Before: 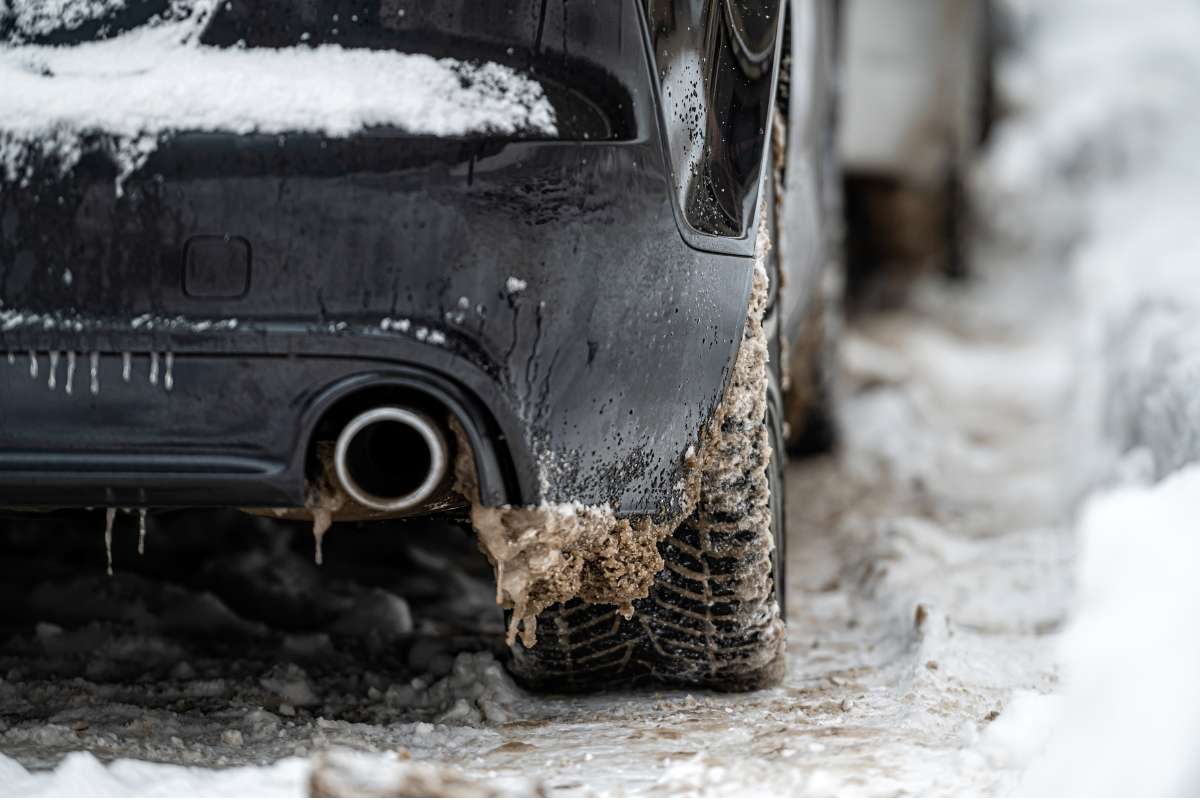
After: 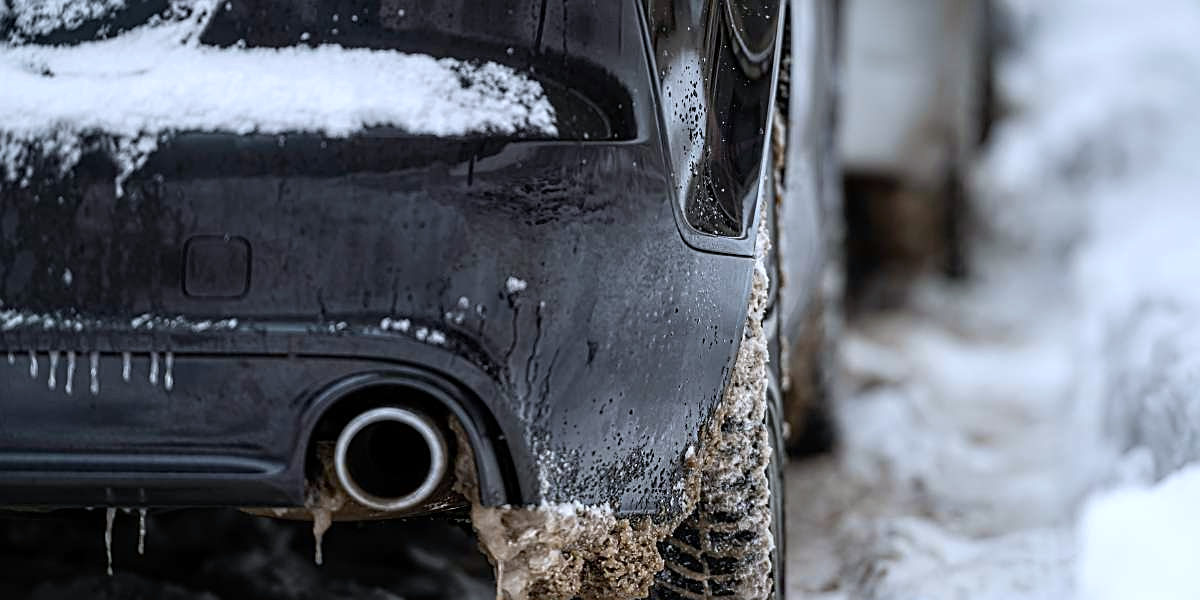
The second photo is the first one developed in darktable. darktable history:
white balance: red 0.954, blue 1.079
rotate and perspective: automatic cropping off
crop: bottom 24.967%
sharpen: on, module defaults
